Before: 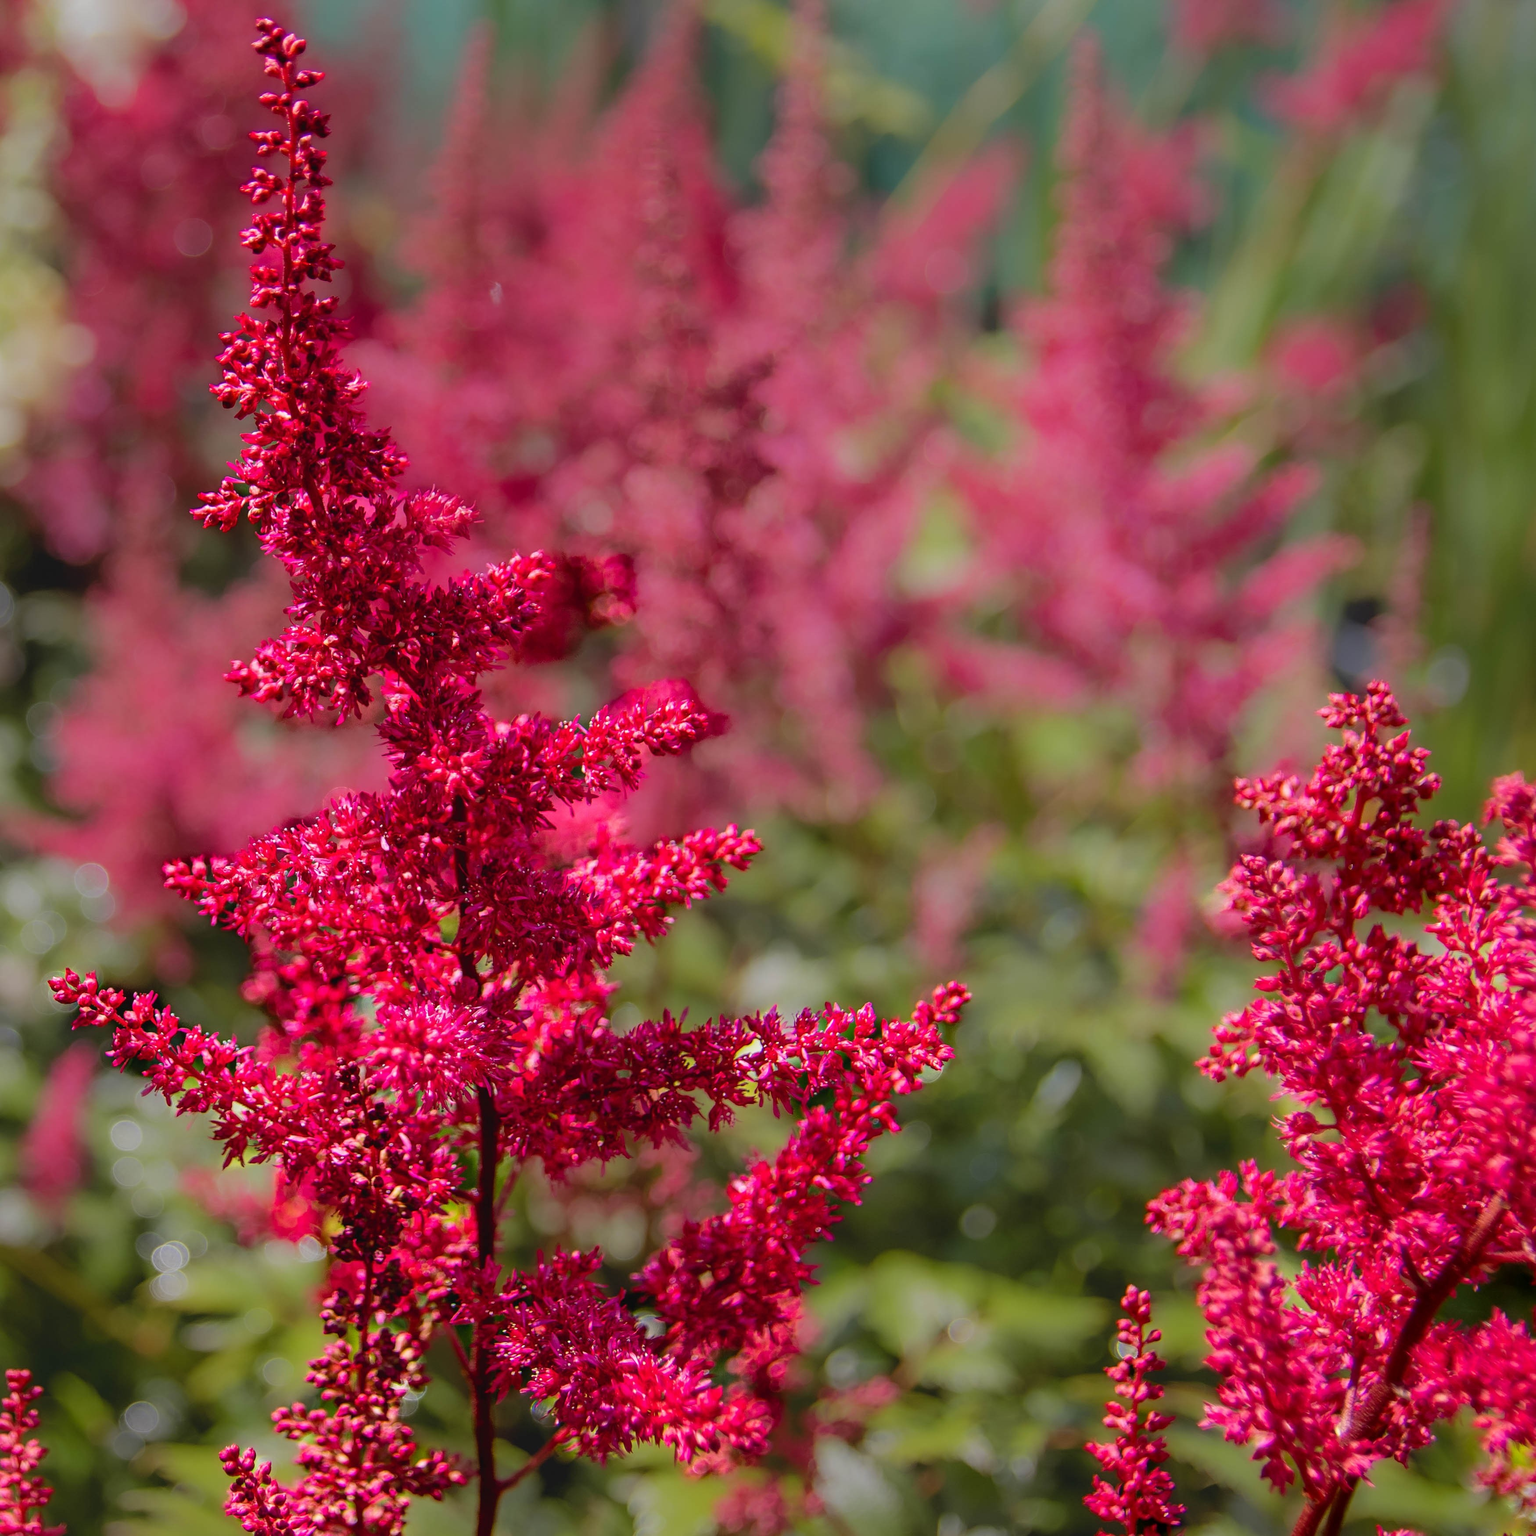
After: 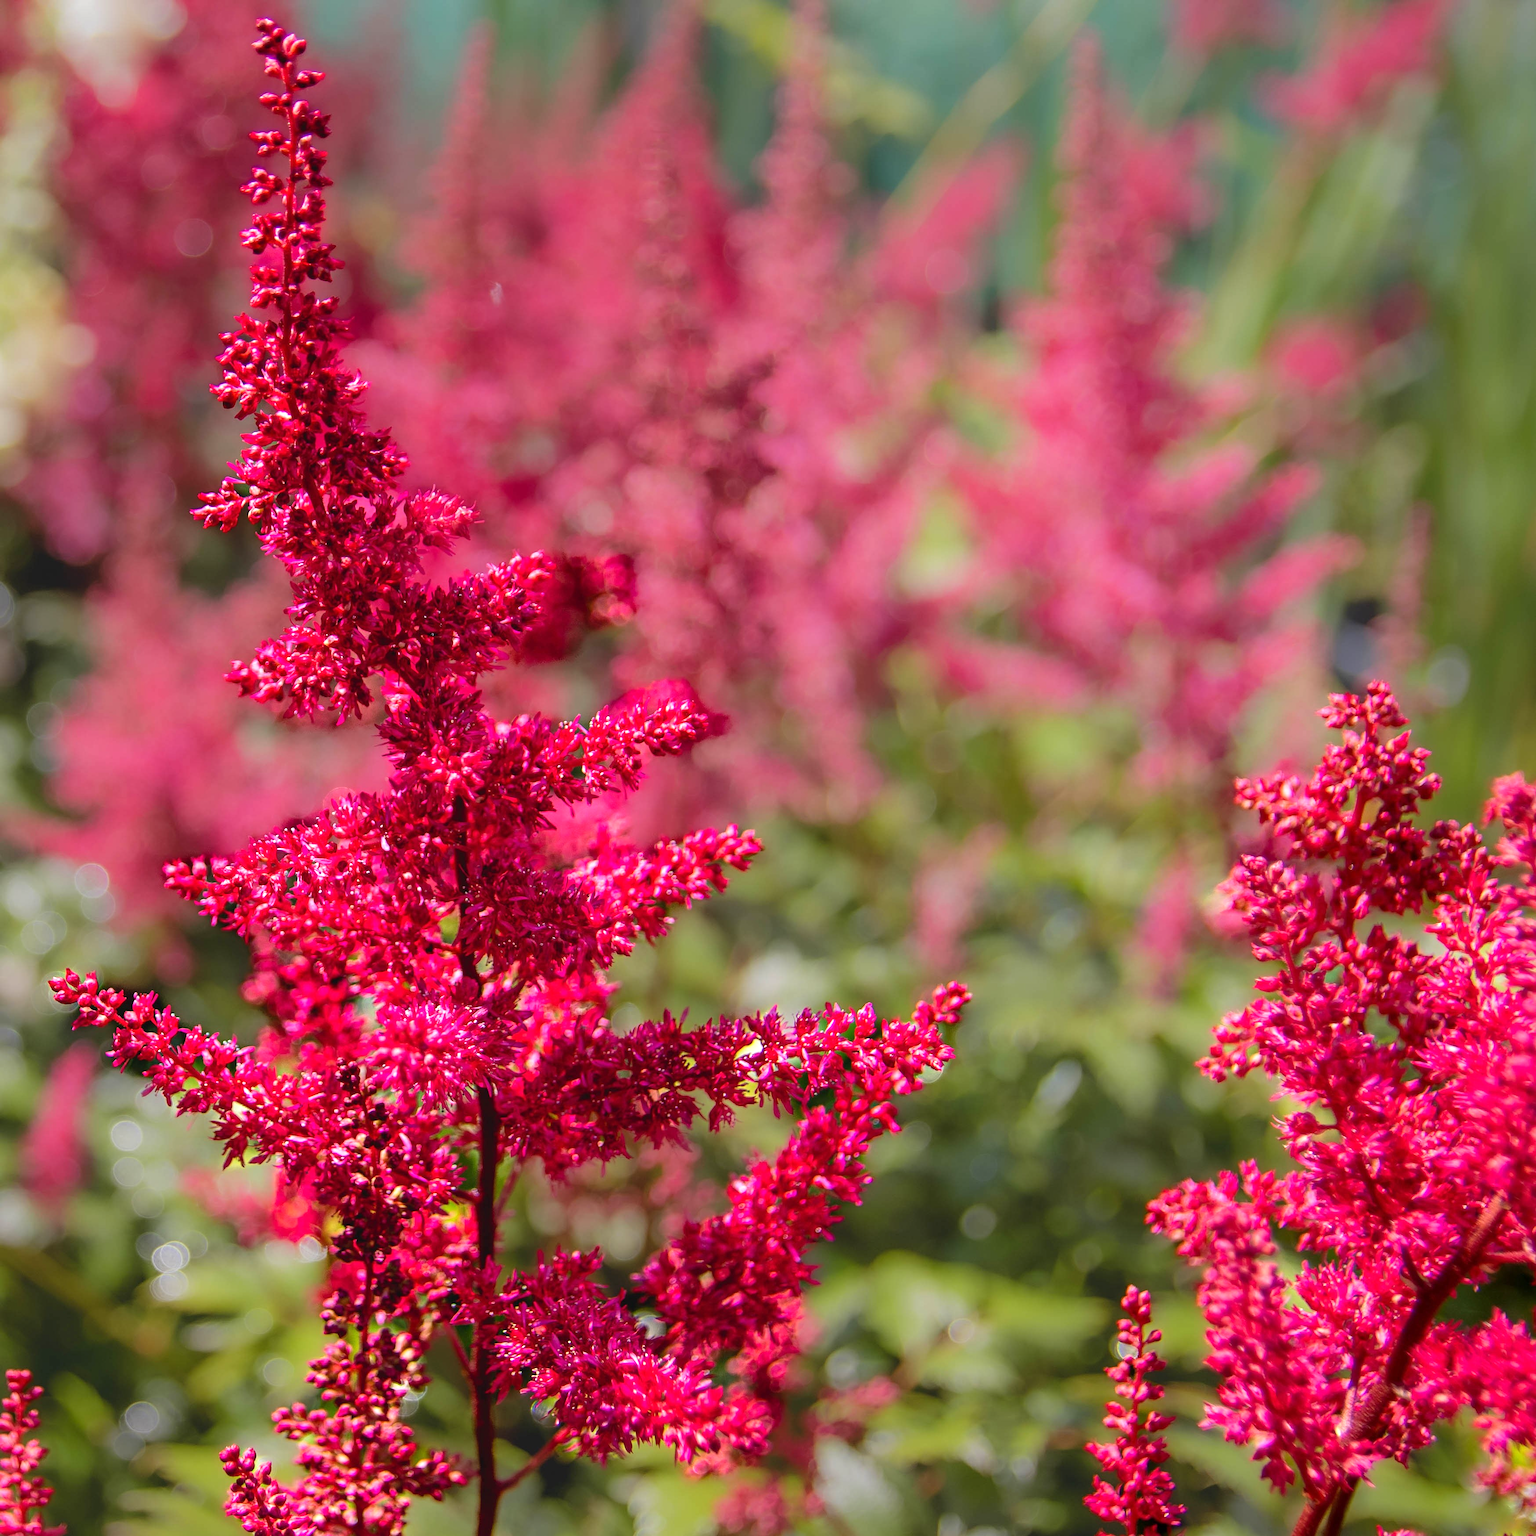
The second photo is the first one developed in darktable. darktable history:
exposure: exposure 0.506 EV, compensate highlight preservation false
